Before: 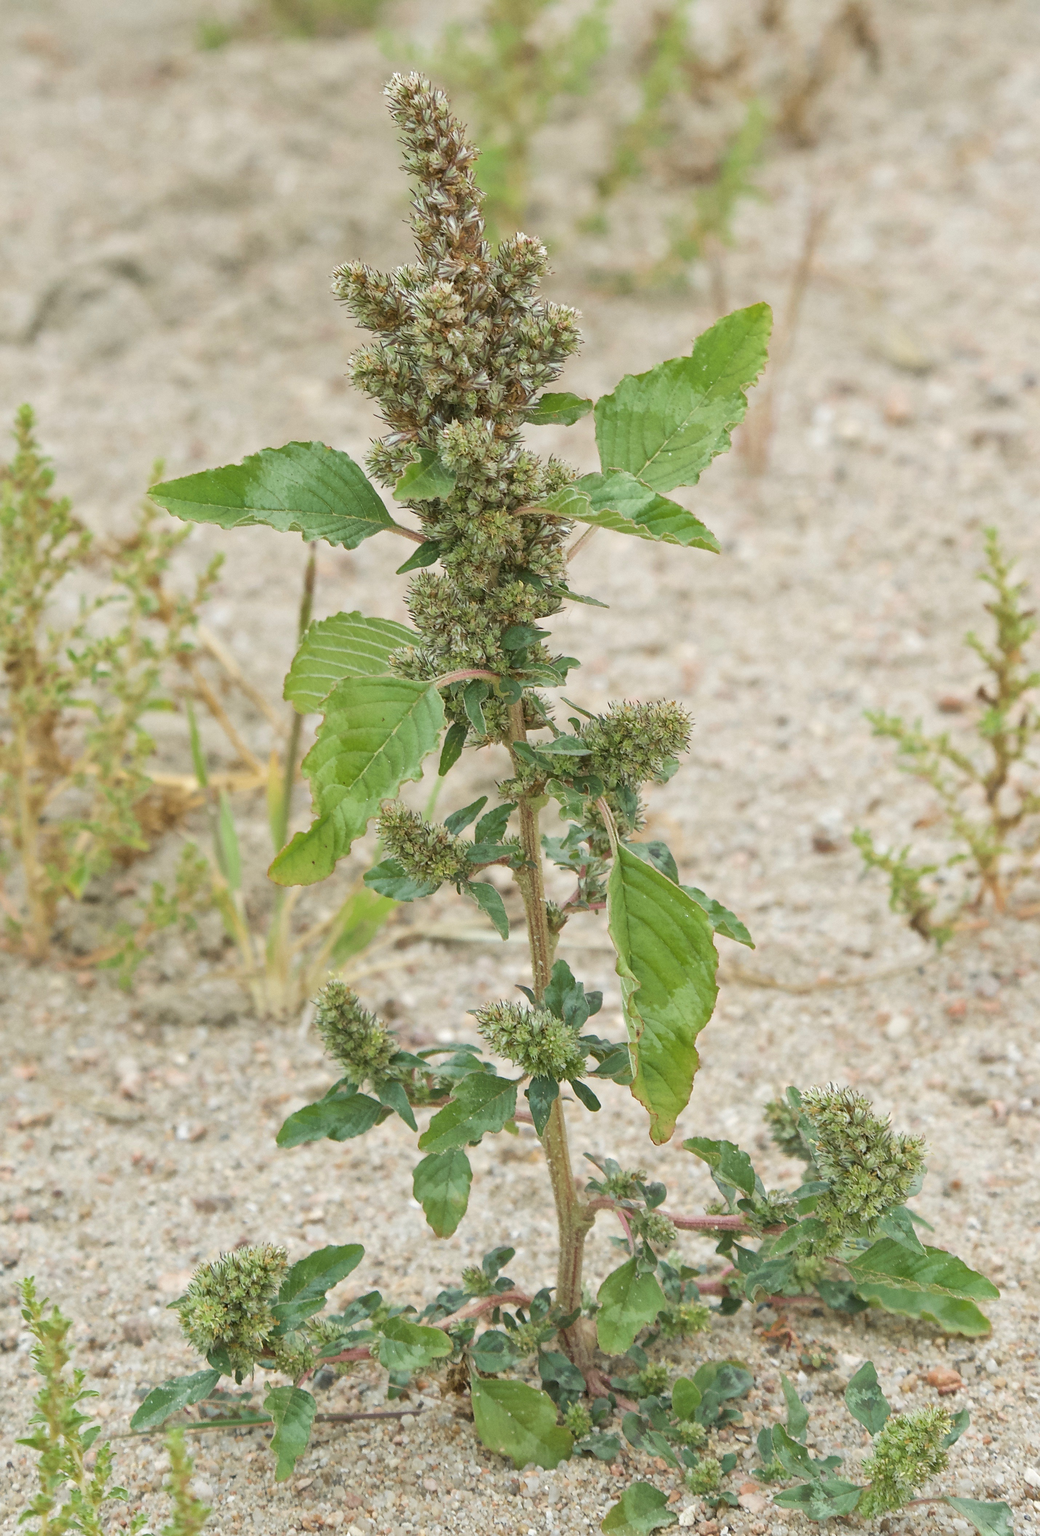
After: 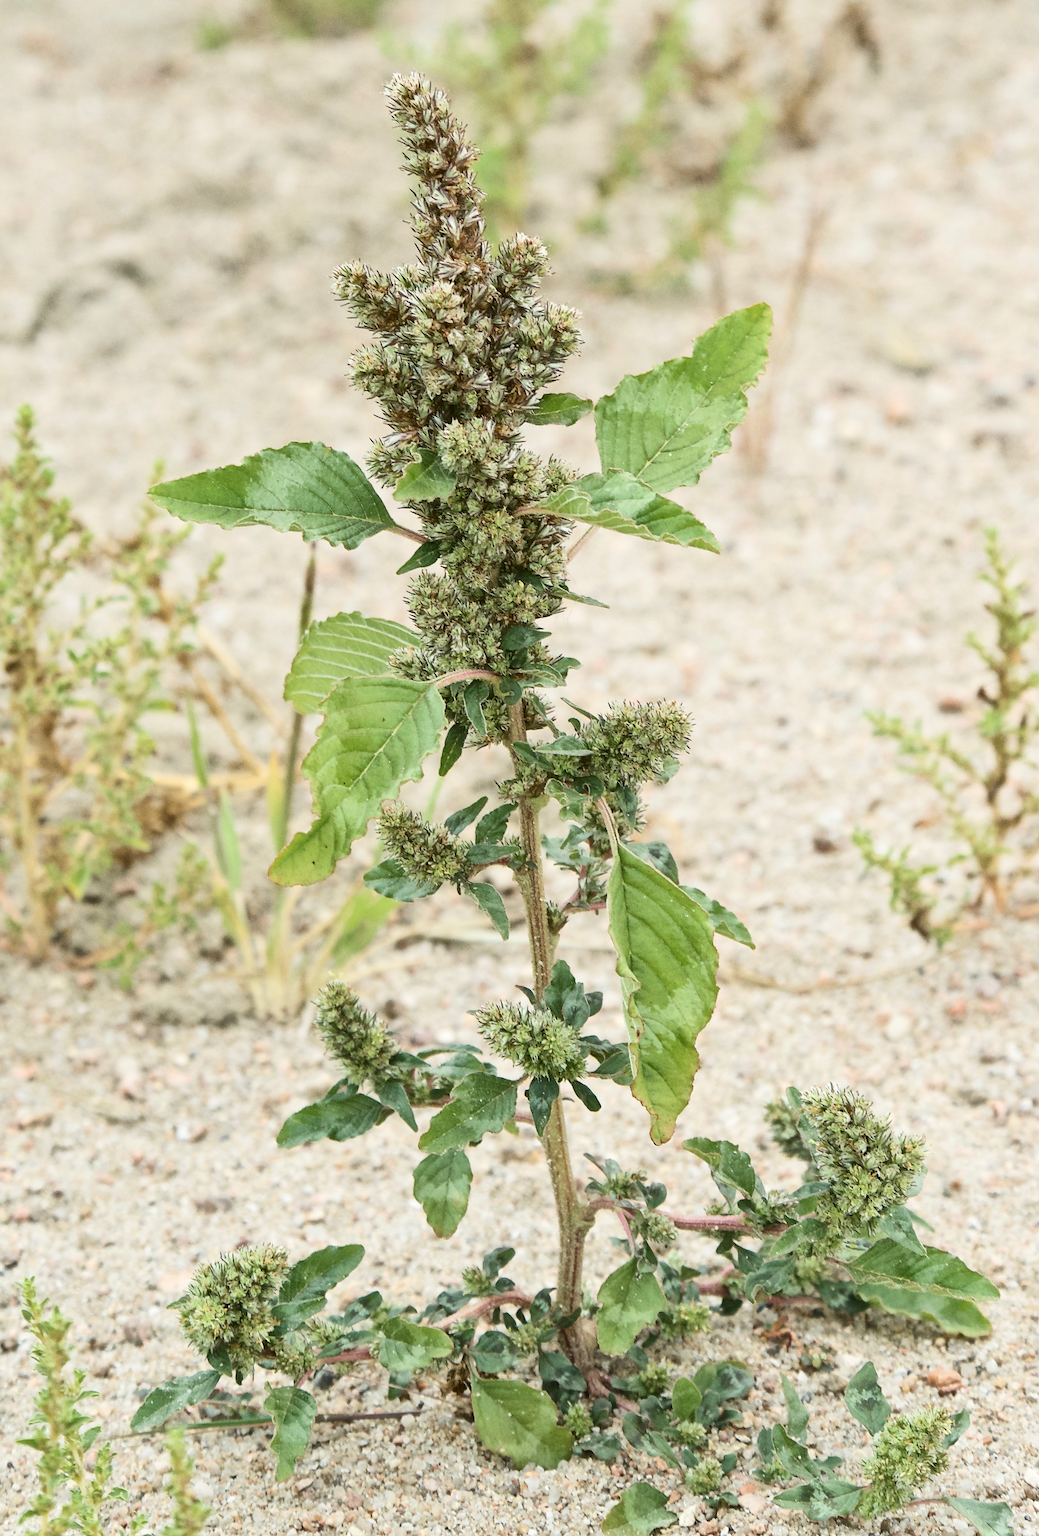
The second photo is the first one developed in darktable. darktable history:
contrast brightness saturation: contrast 0.297
base curve: curves: ch0 [(0, 0) (0.283, 0.295) (1, 1)], preserve colors none
